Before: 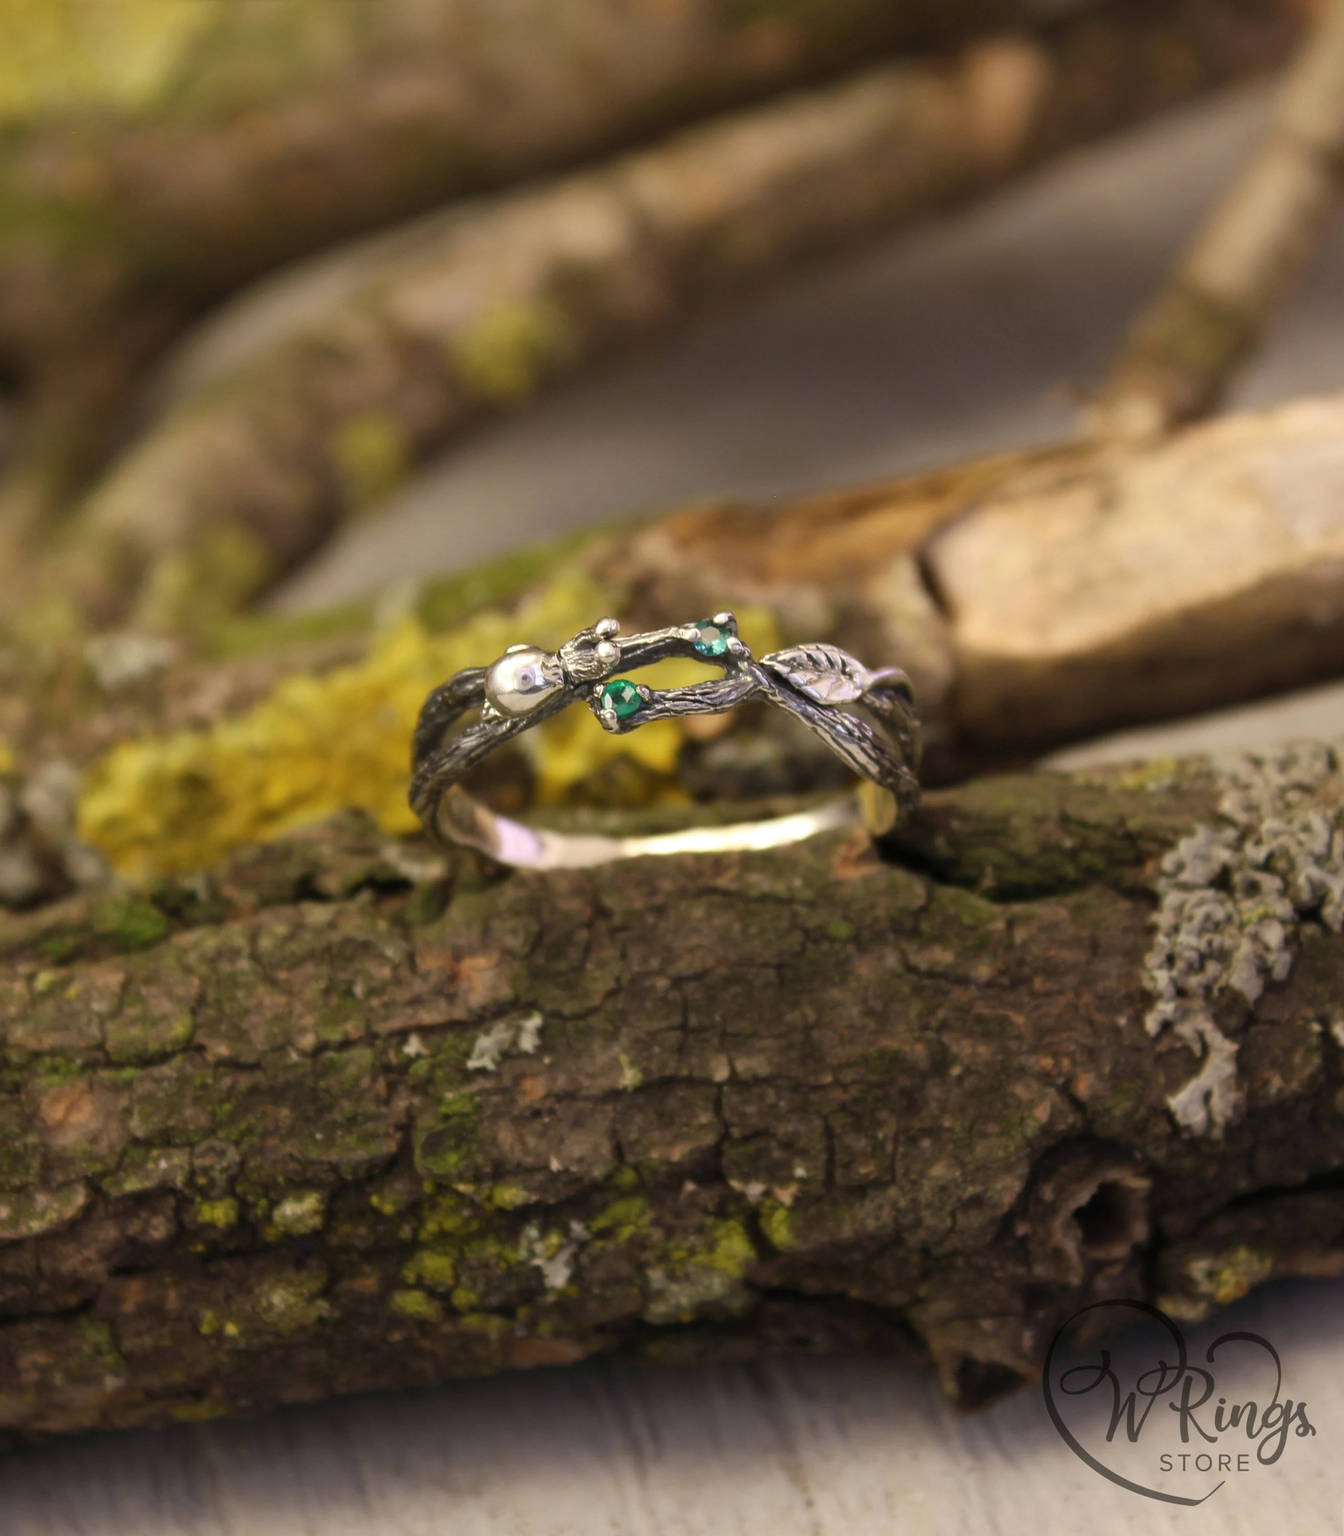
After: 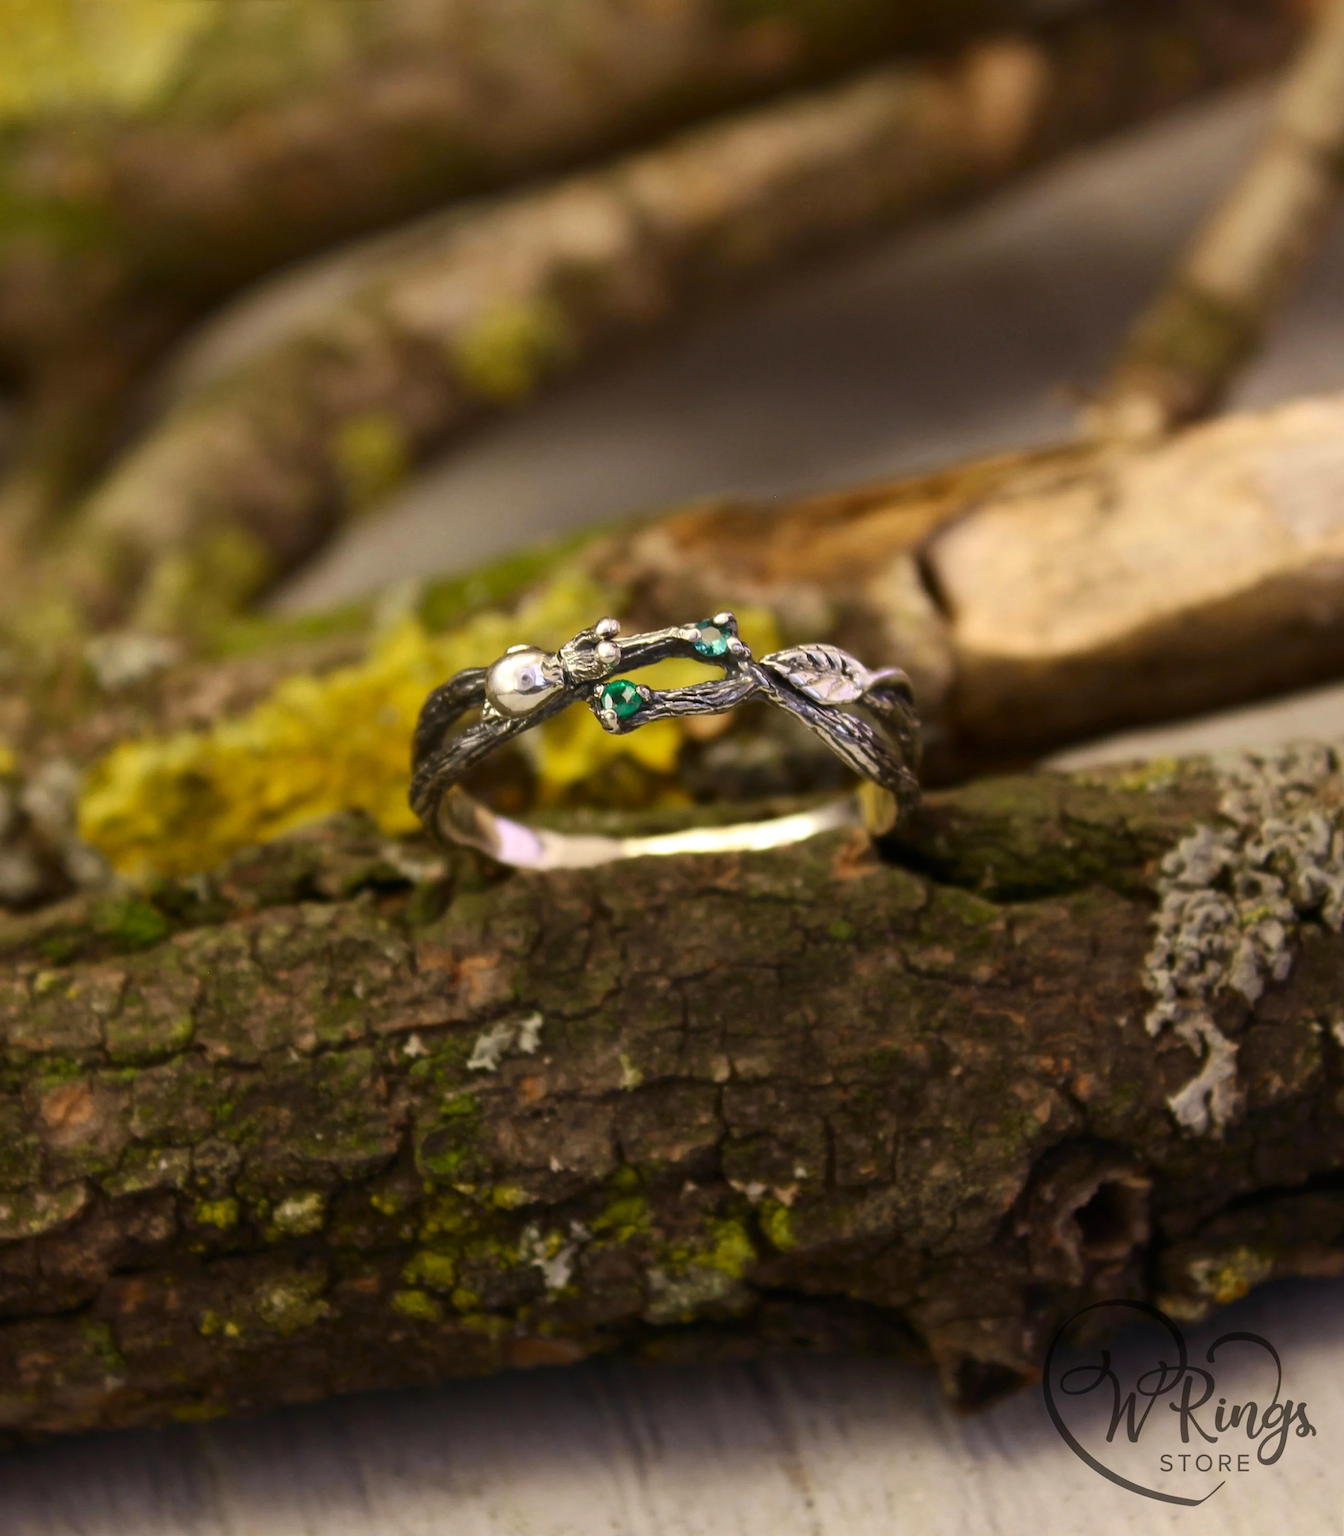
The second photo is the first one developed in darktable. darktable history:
contrast brightness saturation: contrast 0.133, brightness -0.049, saturation 0.154
